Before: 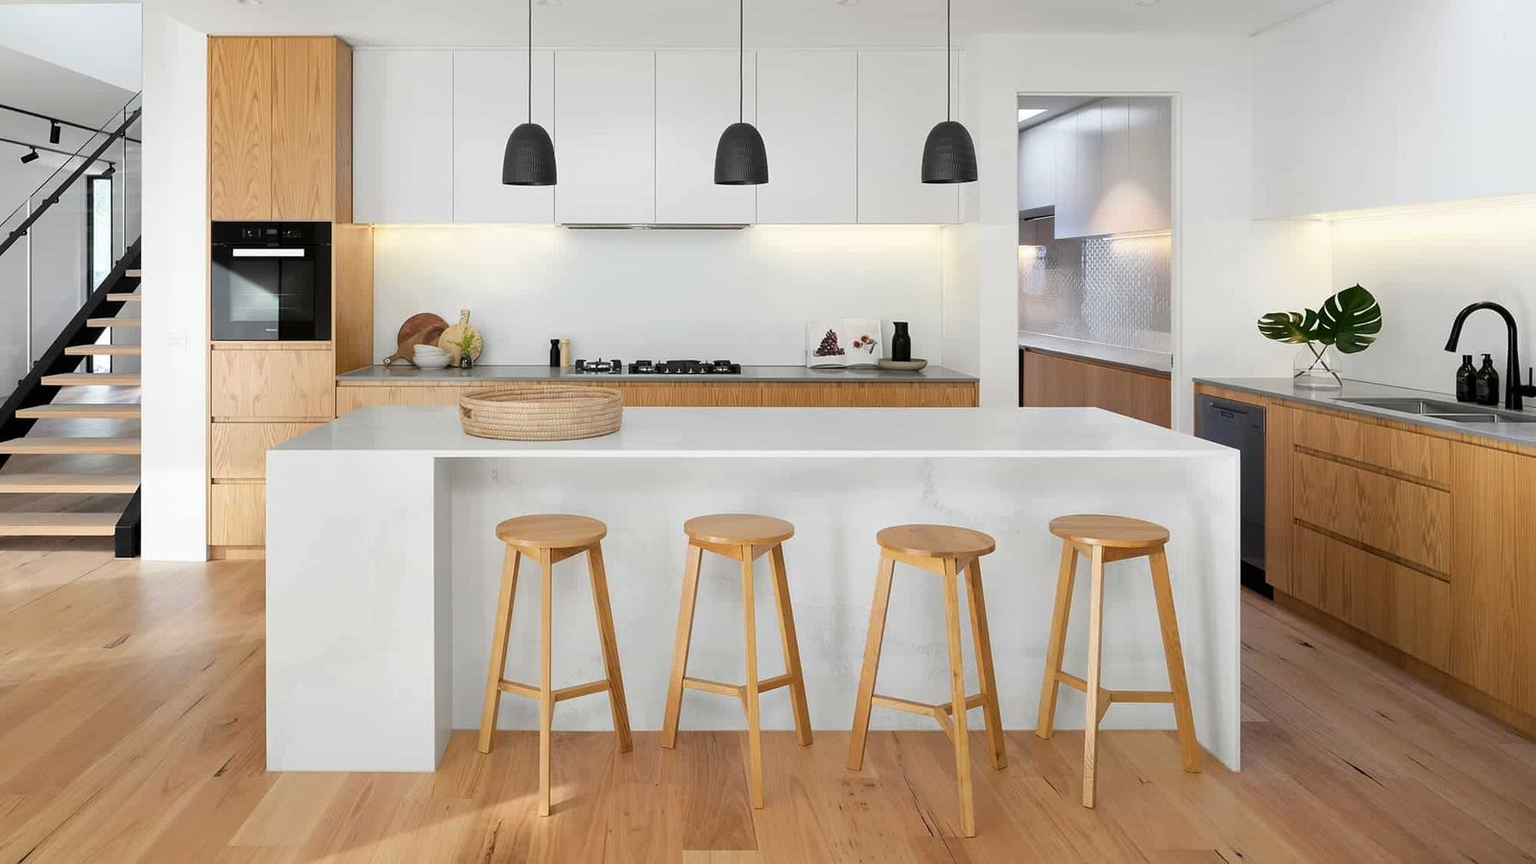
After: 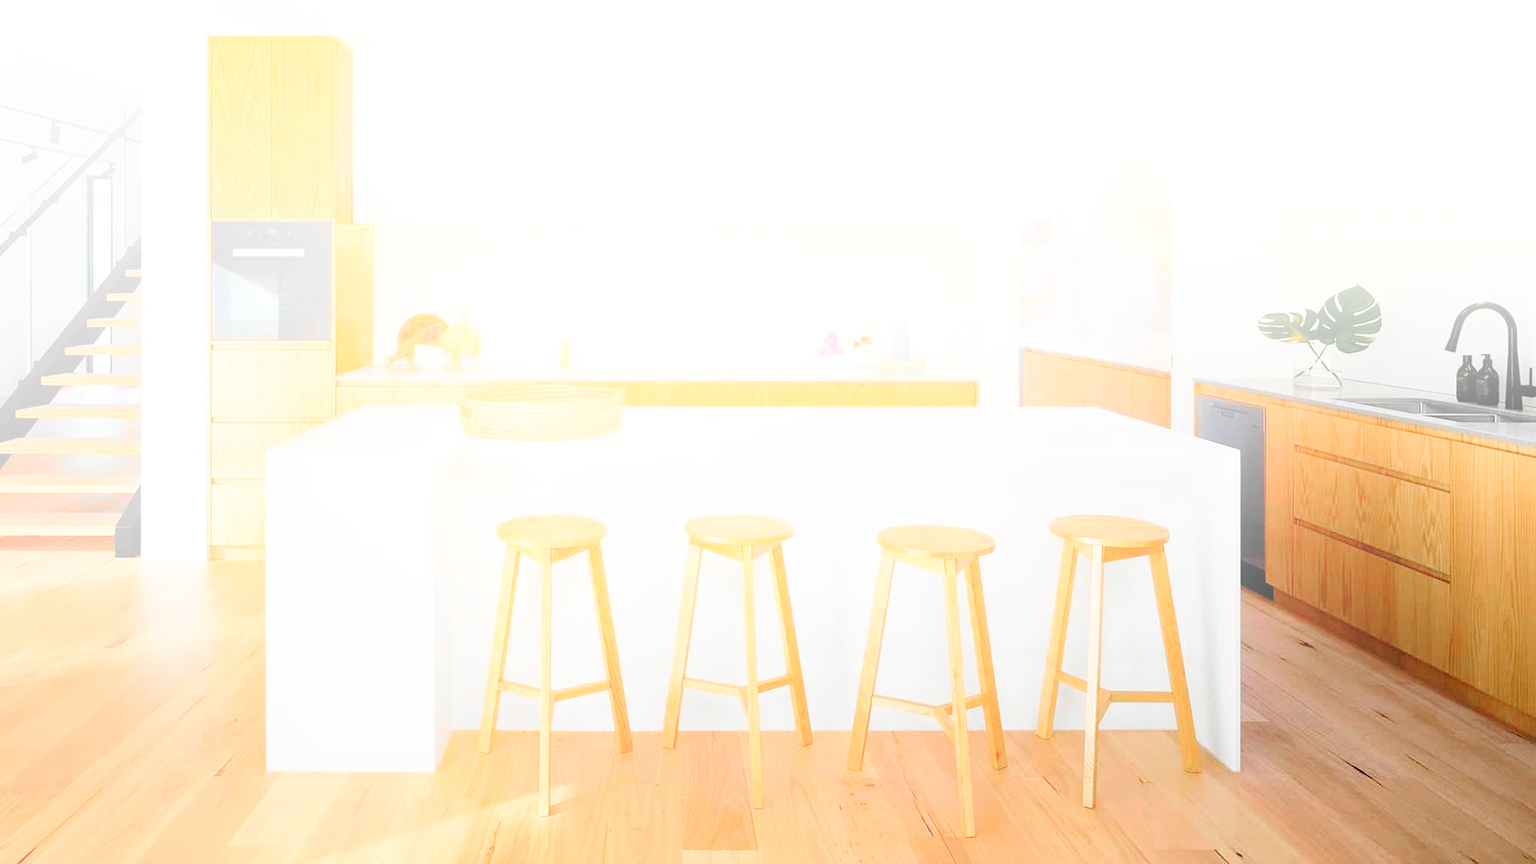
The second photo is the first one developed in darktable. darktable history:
color balance rgb: on, module defaults
contrast brightness saturation: saturation 0.1
color zones: curves: ch1 [(0, 0.638) (0.193, 0.442) (0.286, 0.15) (0.429, 0.14) (0.571, 0.142) (0.714, 0.154) (0.857, 0.175) (1, 0.638)]
base curve: curves: ch0 [(0, 0) (0.028, 0.03) (0.121, 0.232) (0.46, 0.748) (0.859, 0.968) (1, 1)], preserve colors none
bloom: size 38%, threshold 95%, strength 30%
